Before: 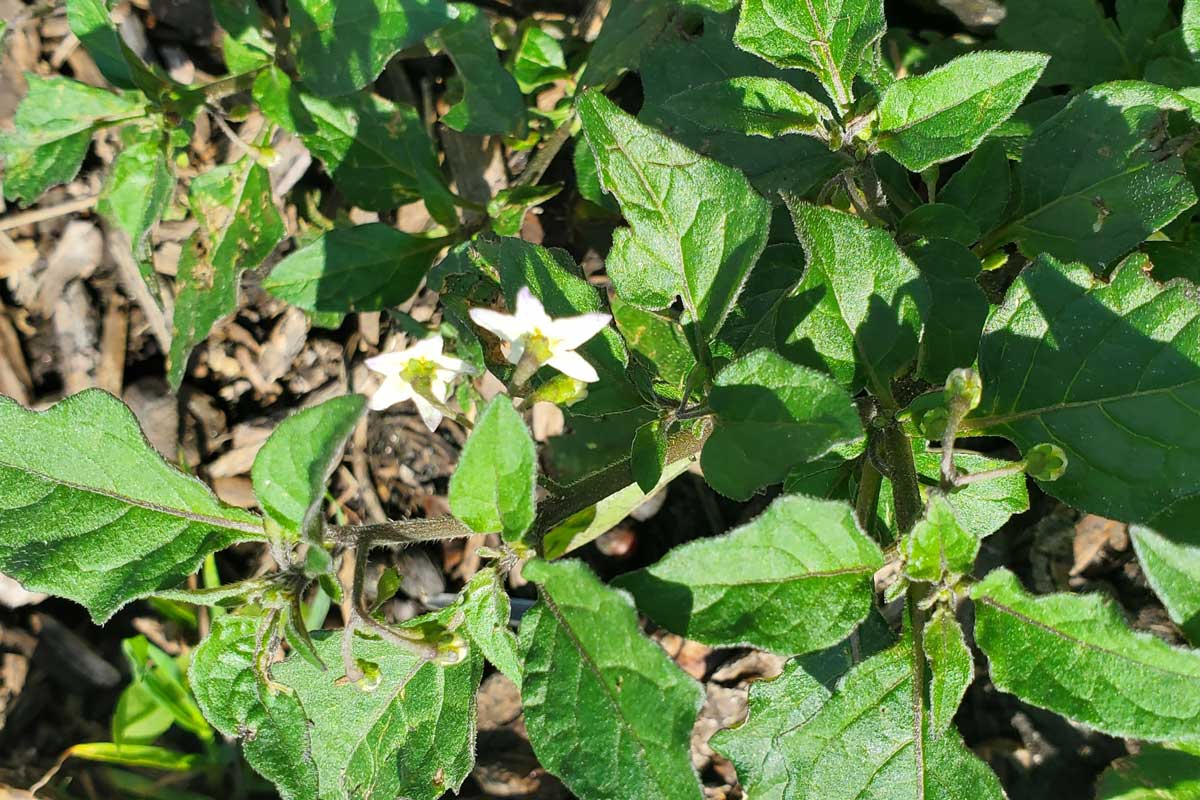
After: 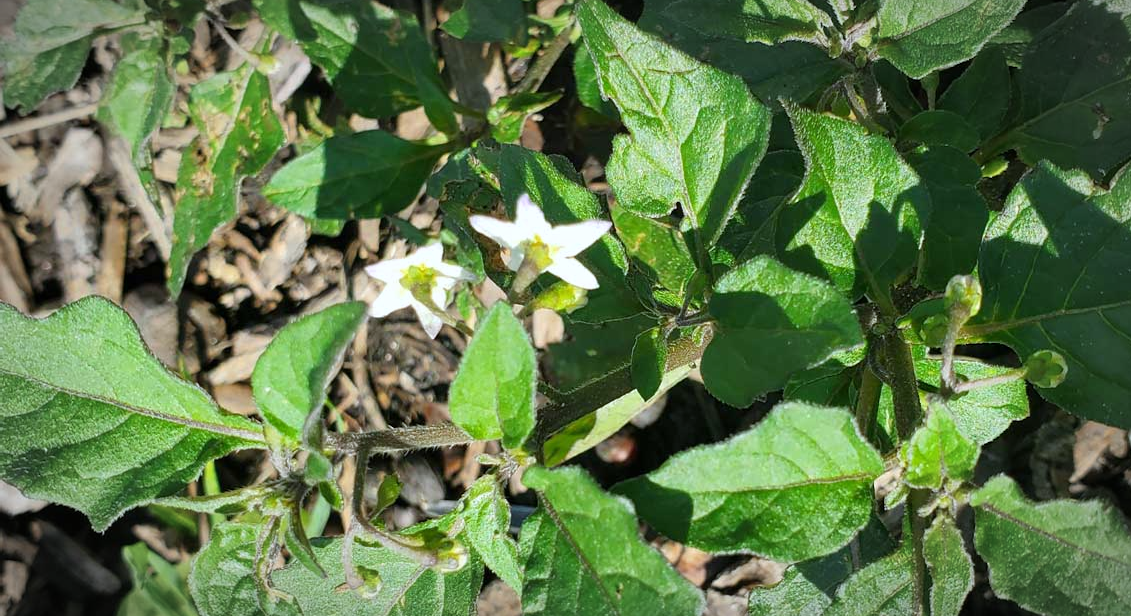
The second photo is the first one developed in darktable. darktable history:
crop and rotate: angle 0.03°, top 11.643%, right 5.651%, bottom 11.189%
white balance: red 0.967, blue 1.049
vignetting: automatic ratio true
